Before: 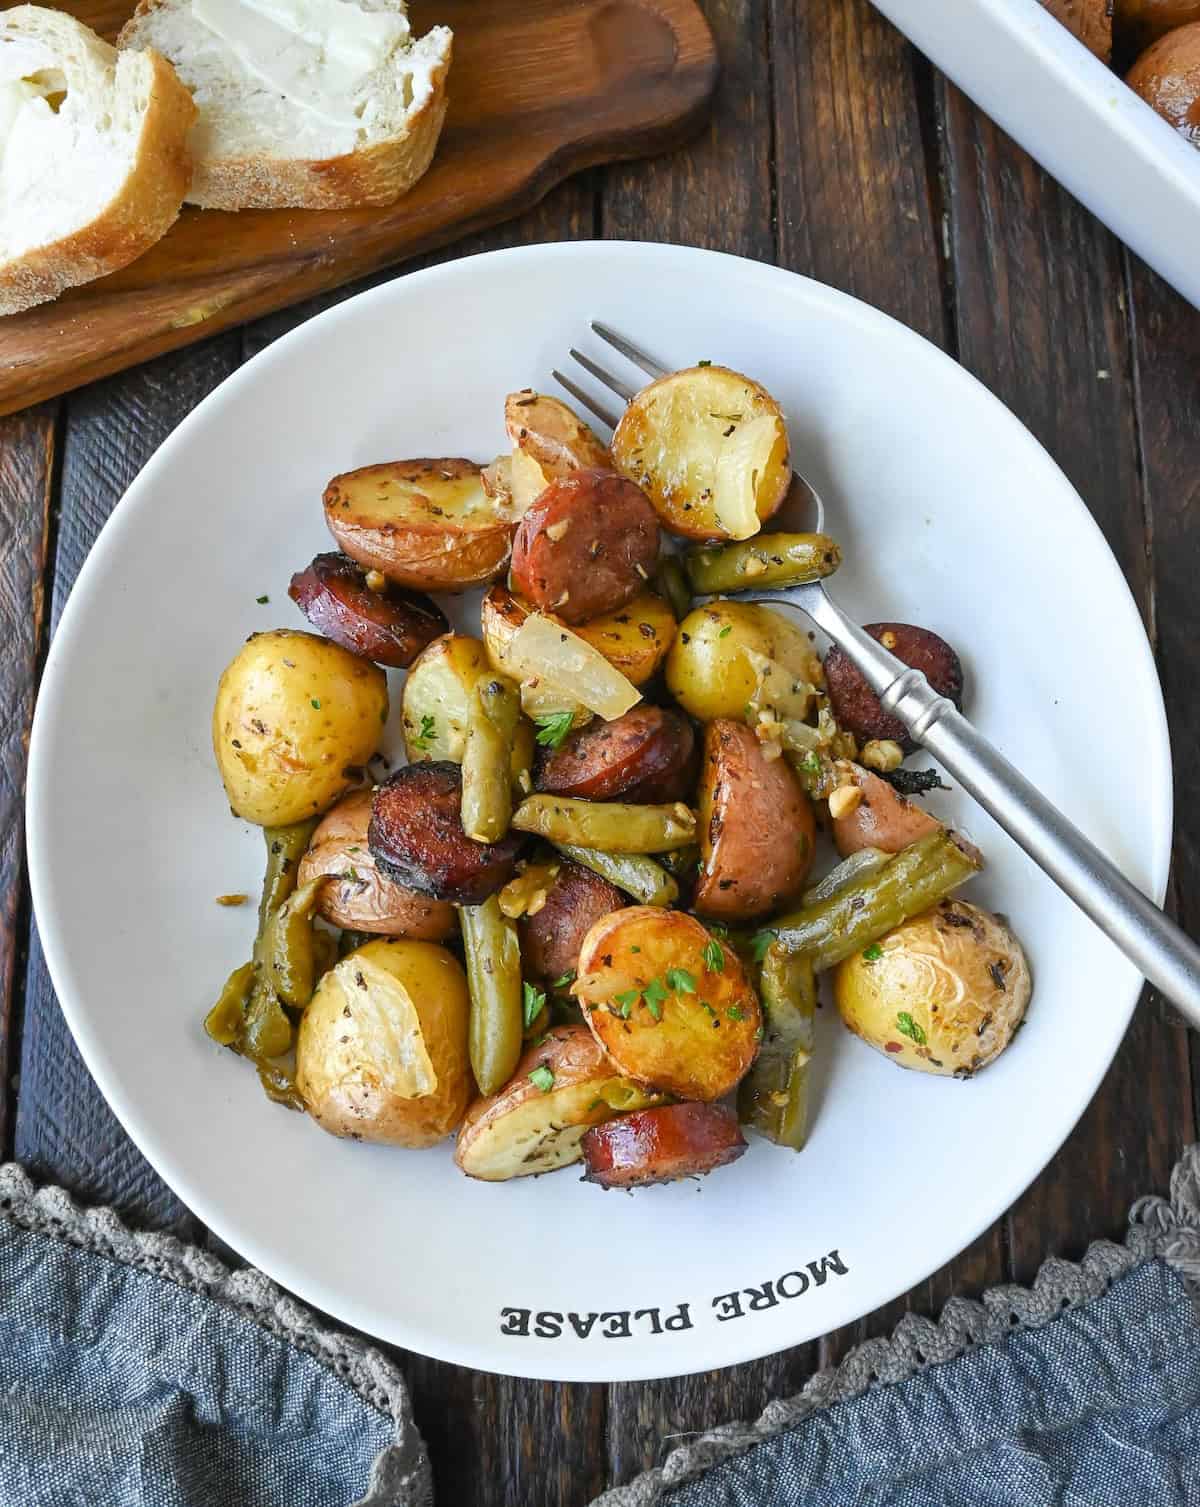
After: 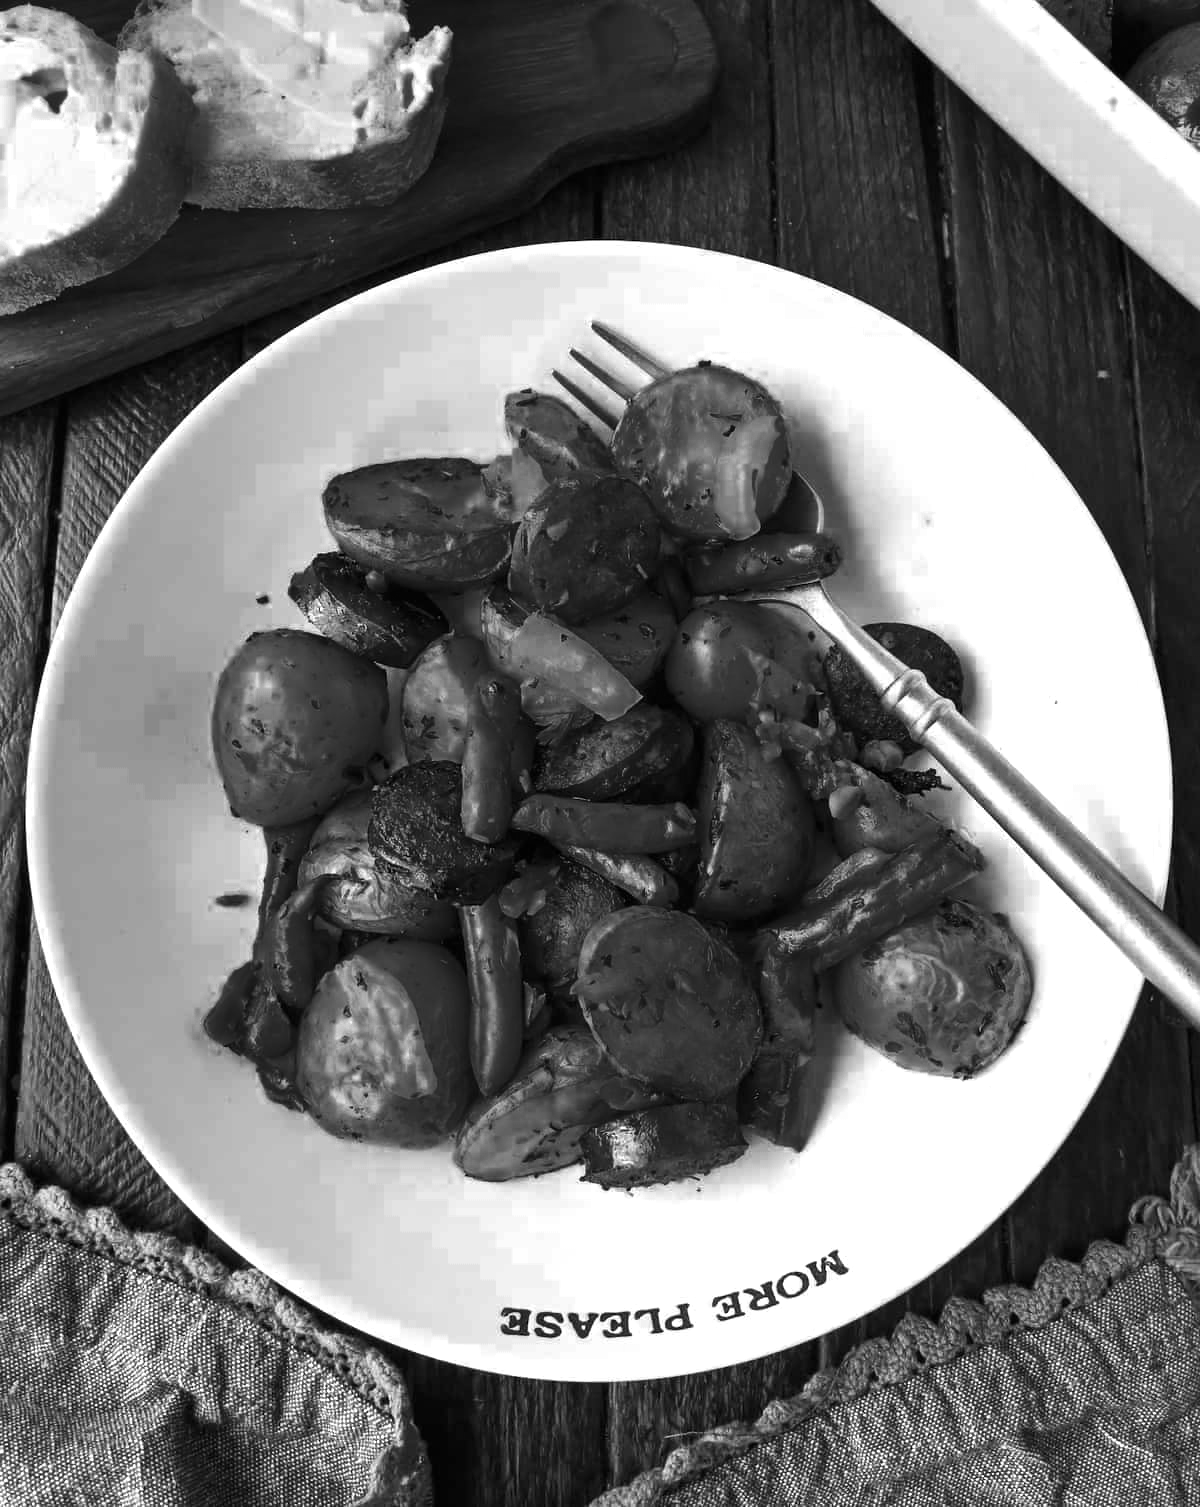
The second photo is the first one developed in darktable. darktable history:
color zones: curves: ch0 [(0.287, 0.048) (0.493, 0.484) (0.737, 0.816)]; ch1 [(0, 0) (0.143, 0) (0.286, 0) (0.429, 0) (0.571, 0) (0.714, 0) (0.857, 0)]
contrast brightness saturation: contrast 0.065, brightness -0.141, saturation 0.113
